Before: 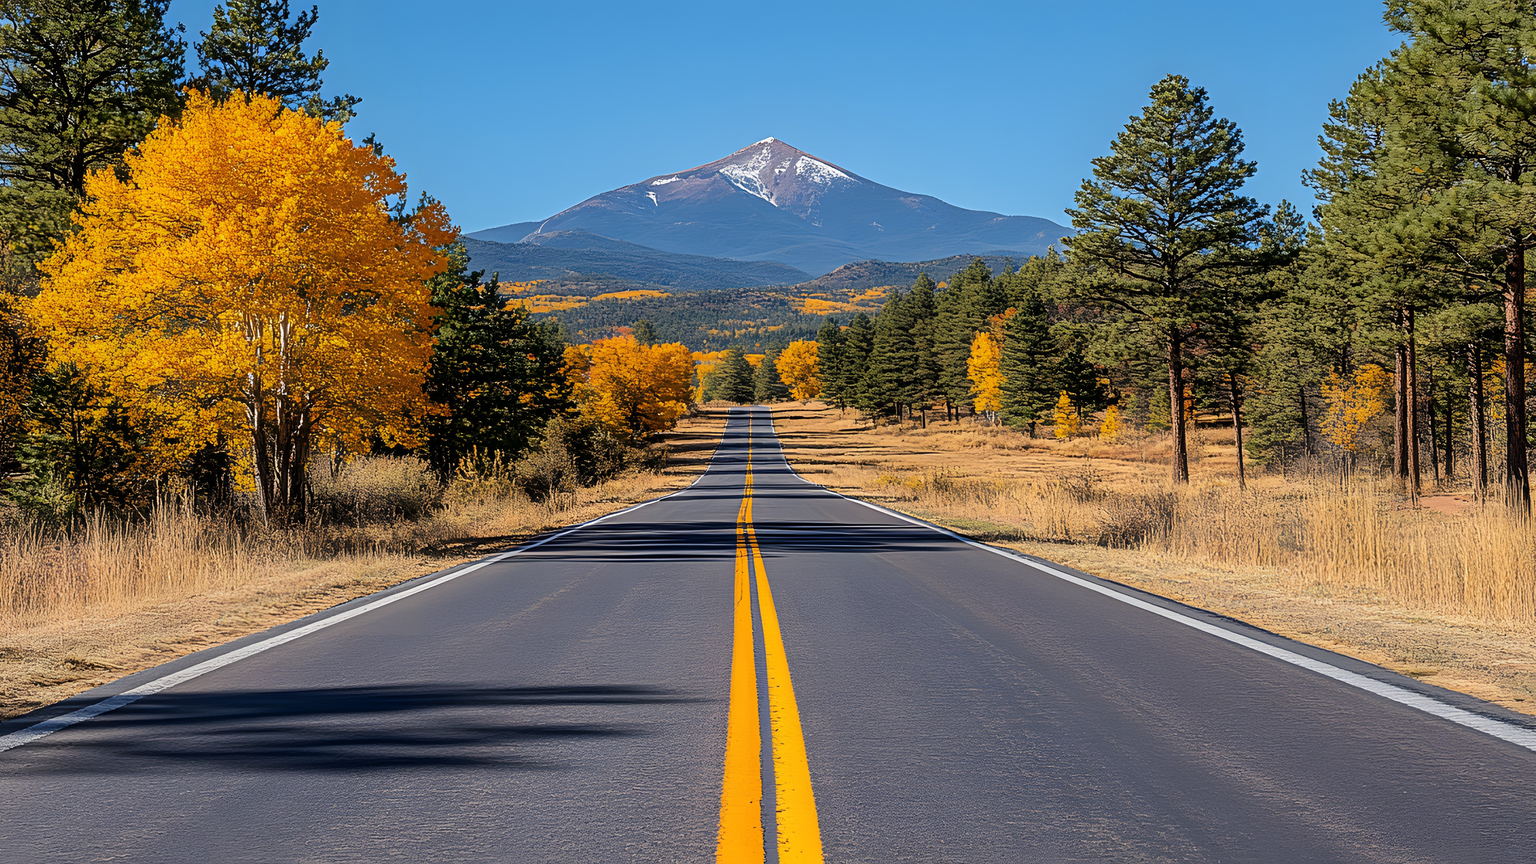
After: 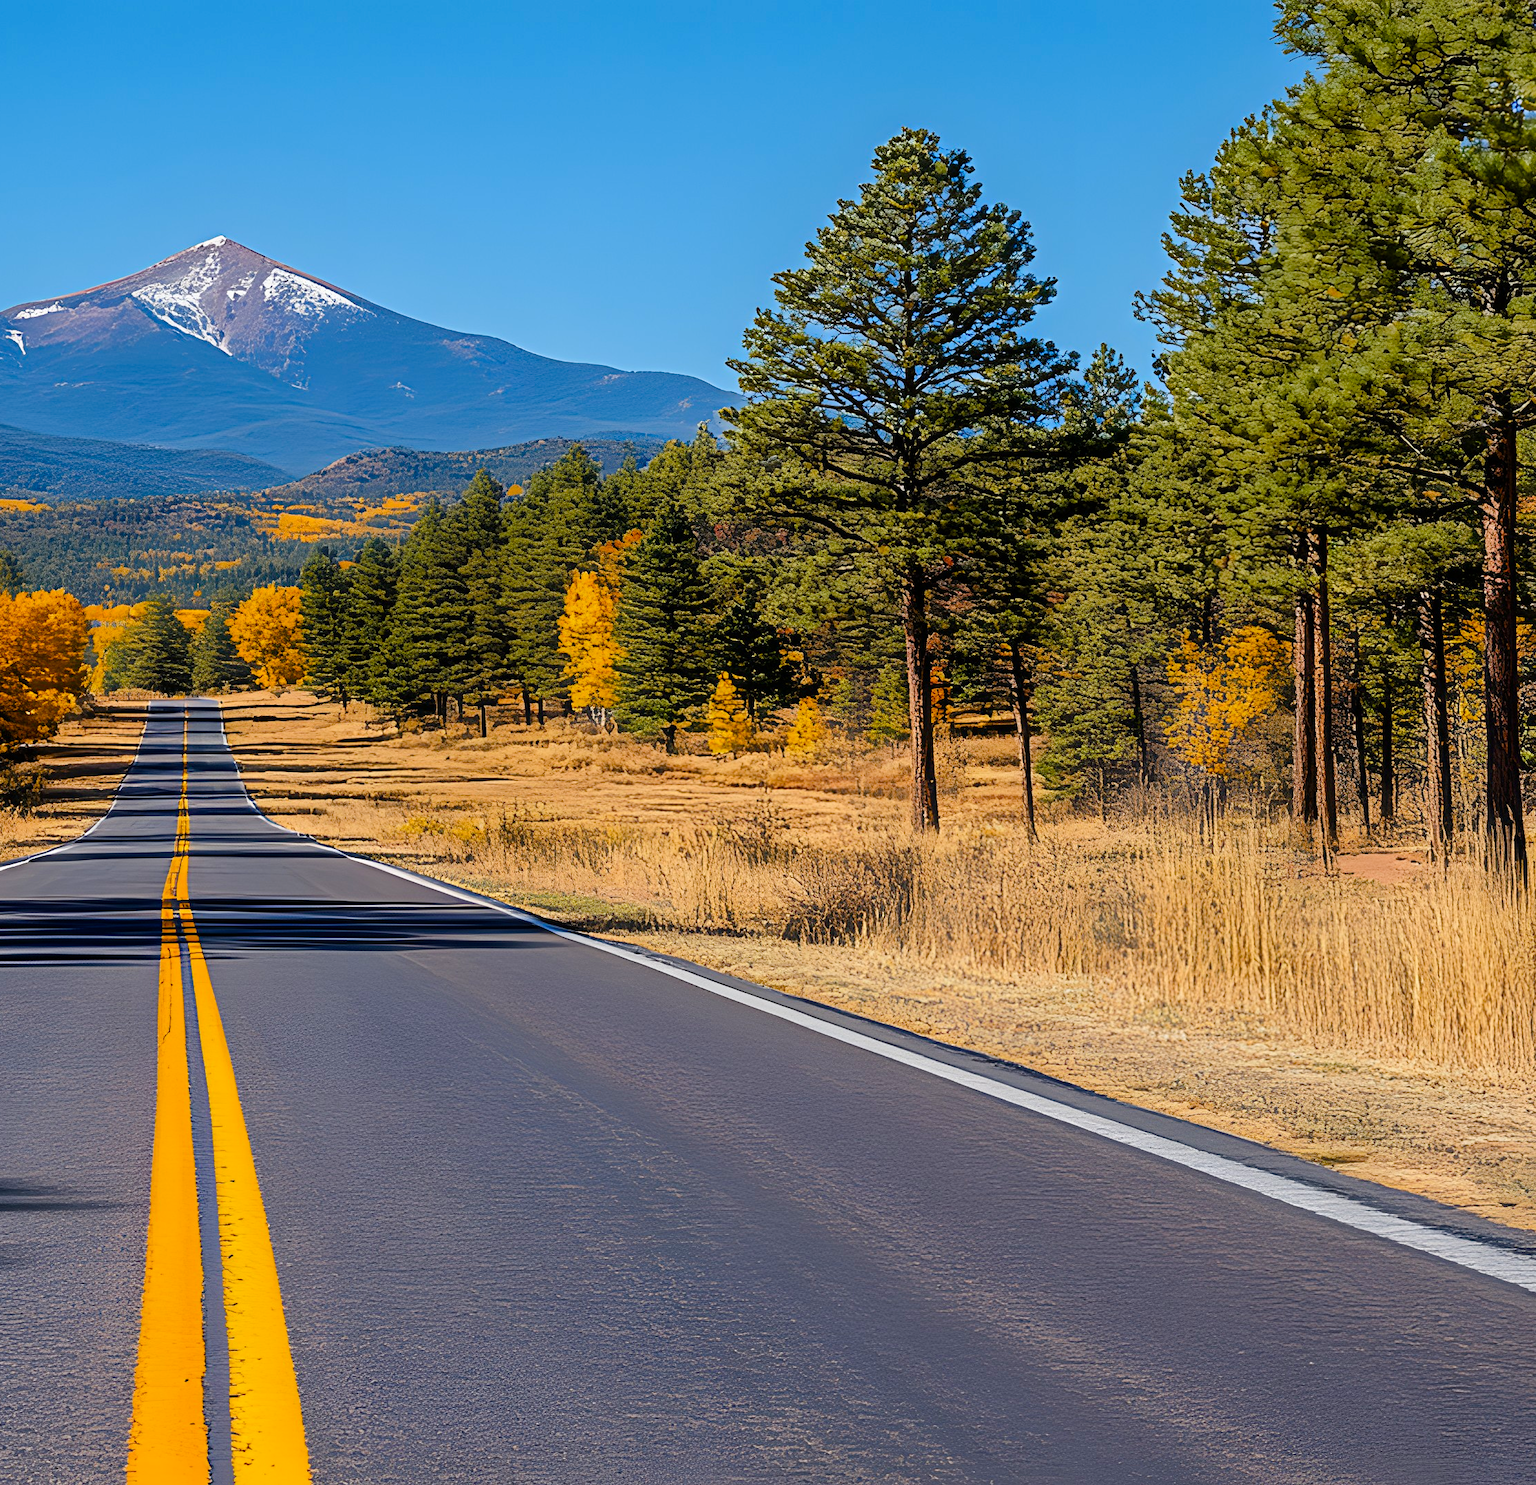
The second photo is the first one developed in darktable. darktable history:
color balance rgb: perceptual saturation grading › global saturation 26.89%, perceptual saturation grading › highlights -27.702%, perceptual saturation grading › mid-tones 15.479%, perceptual saturation grading › shadows 34.205%, global vibrance 9.75%
crop: left 41.854%
